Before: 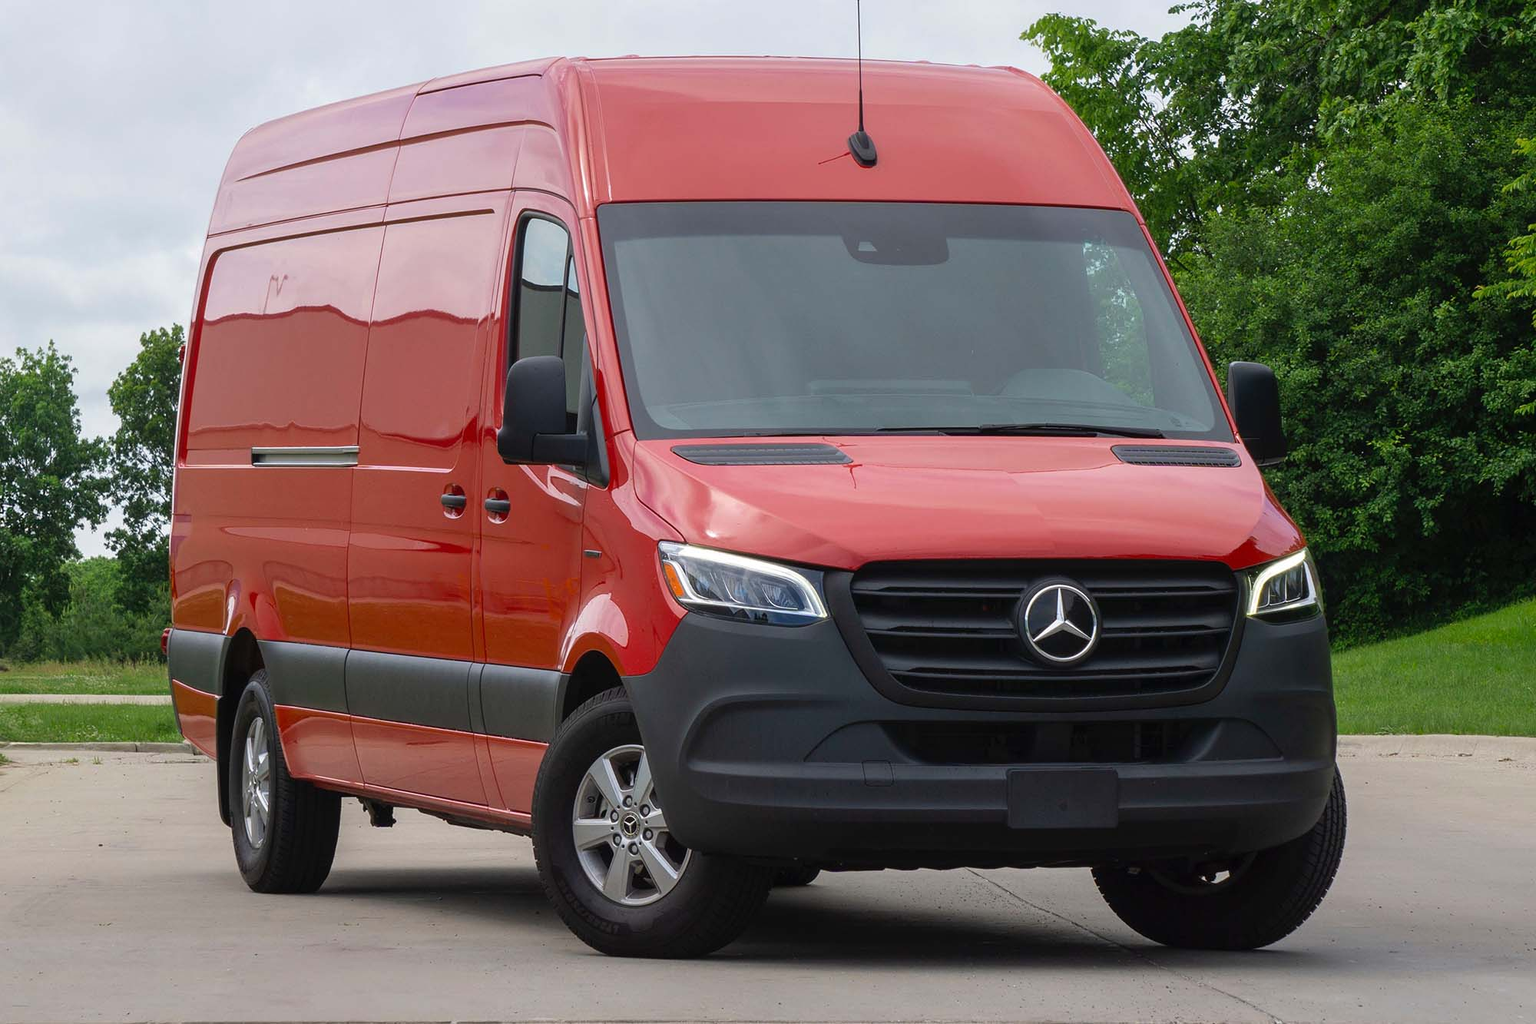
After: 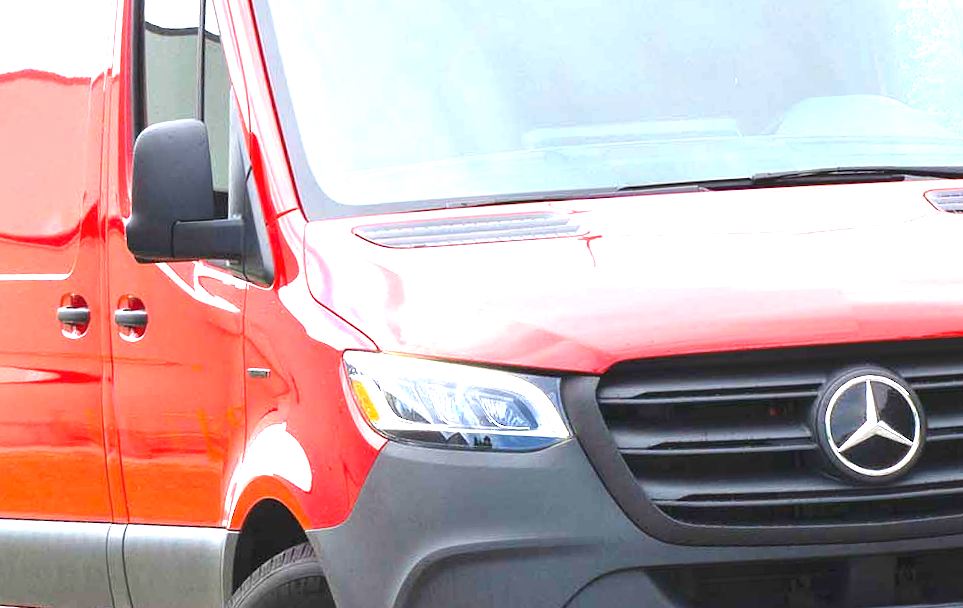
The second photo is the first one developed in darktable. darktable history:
white balance: emerald 1
crop: left 25%, top 25%, right 25%, bottom 25%
exposure: exposure 2.25 EV, compensate highlight preservation false
rotate and perspective: rotation -3.52°, crop left 0.036, crop right 0.964, crop top 0.081, crop bottom 0.919
color balance rgb: shadows lift › luminance -10%, highlights gain › luminance 10%, saturation formula JzAzBz (2021)
